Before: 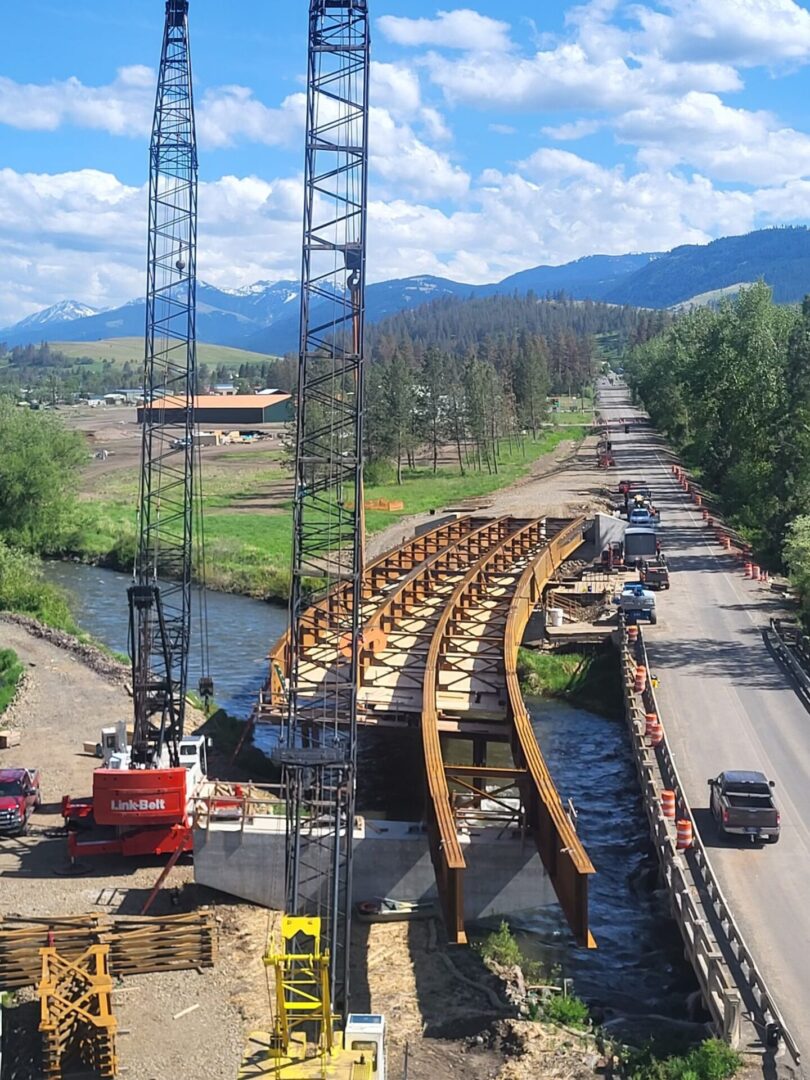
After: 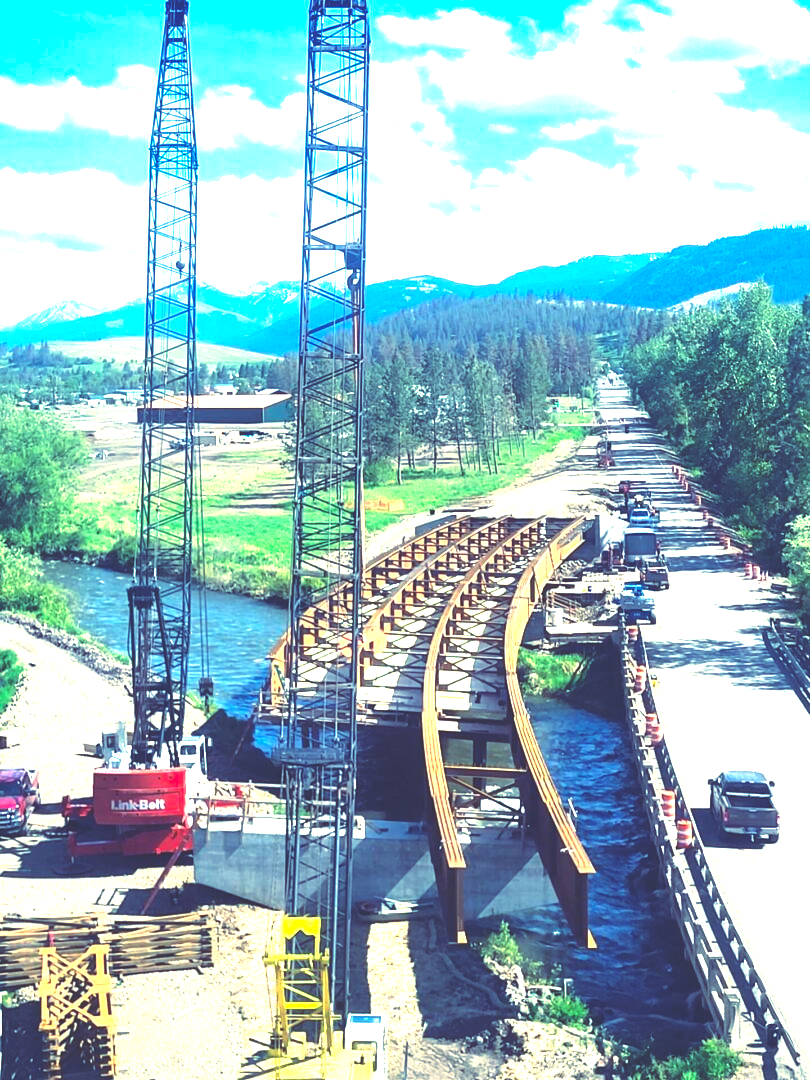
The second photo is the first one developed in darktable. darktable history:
rgb curve: curves: ch0 [(0, 0.186) (0.314, 0.284) (0.576, 0.466) (0.805, 0.691) (0.936, 0.886)]; ch1 [(0, 0.186) (0.314, 0.284) (0.581, 0.534) (0.771, 0.746) (0.936, 0.958)]; ch2 [(0, 0.216) (0.275, 0.39) (1, 1)], mode RGB, independent channels, compensate middle gray true, preserve colors none
exposure: black level correction 0, exposure 1.55 EV, compensate exposure bias true, compensate highlight preservation false
